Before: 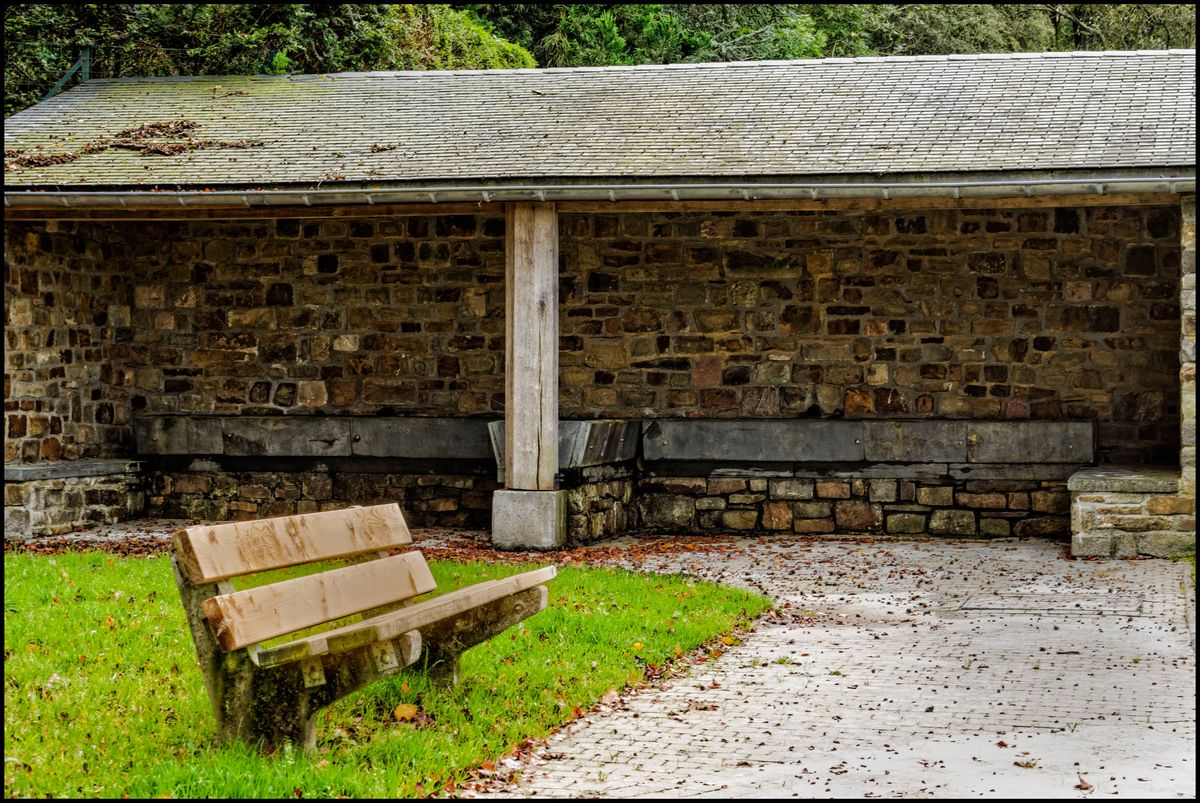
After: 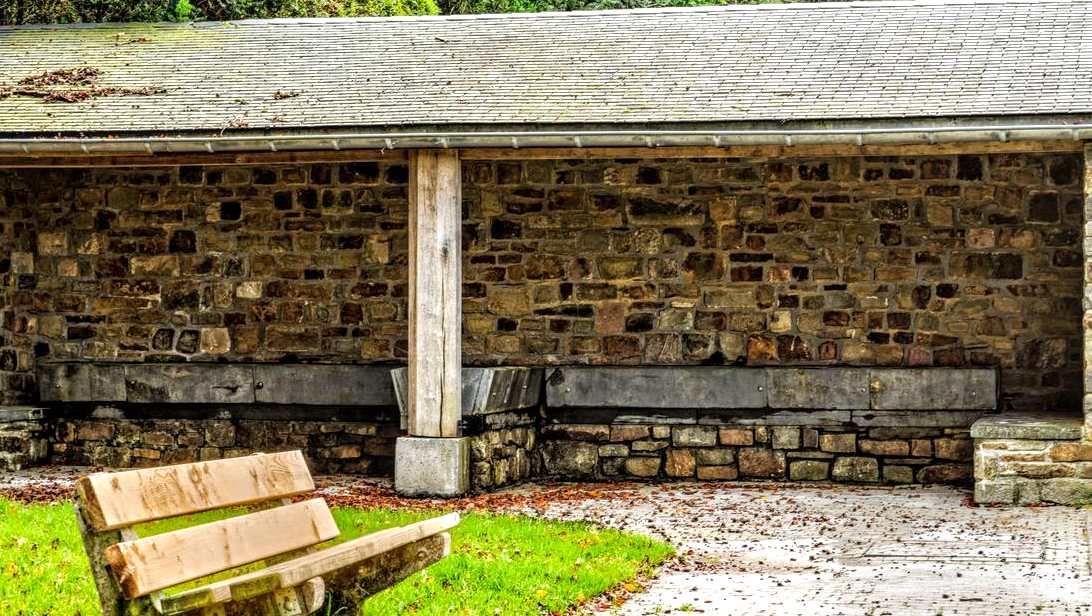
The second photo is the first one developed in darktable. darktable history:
exposure: black level correction 0.001, exposure 0.5 EV, compensate exposure bias true, compensate highlight preservation false
crop: left 8.155%, top 6.611%, bottom 15.385%
local contrast: on, module defaults
tone equalizer: on, module defaults
